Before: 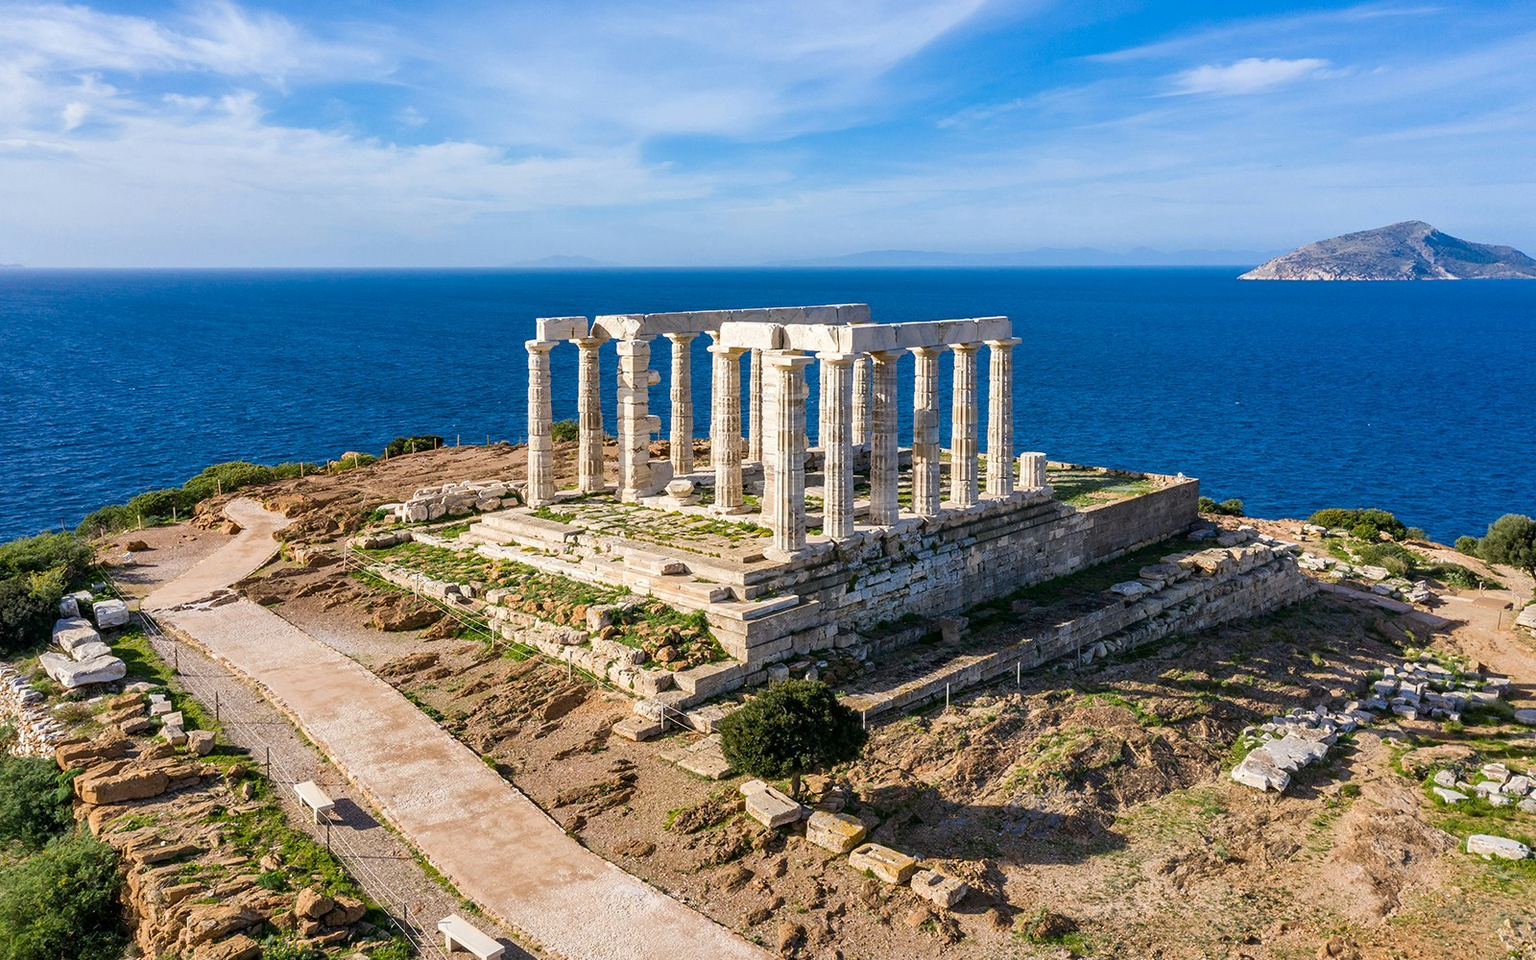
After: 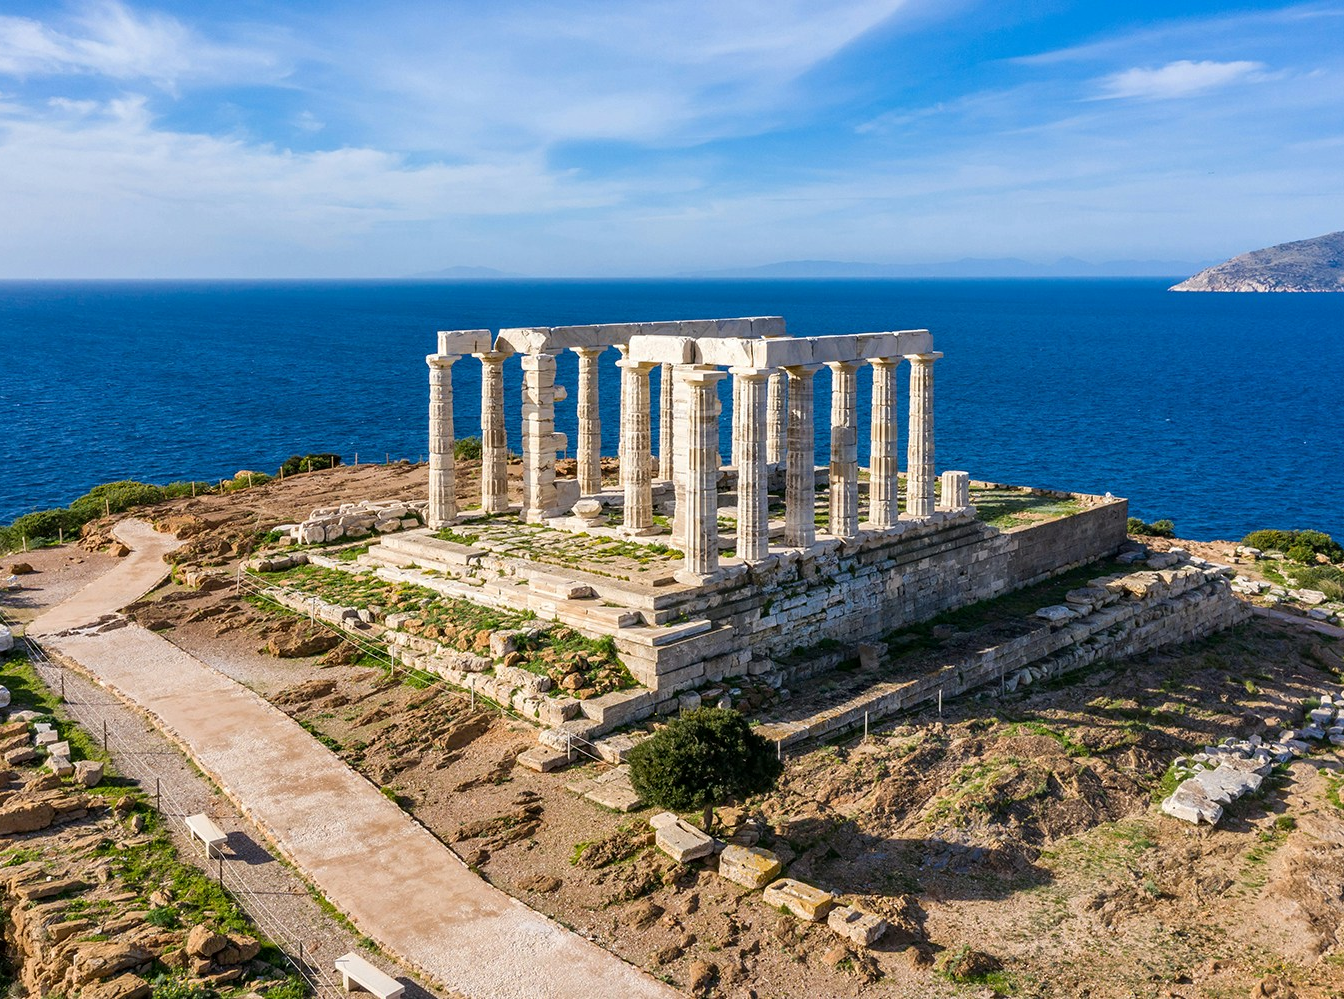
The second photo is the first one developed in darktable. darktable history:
rotate and perspective: crop left 0, crop top 0
crop: left 7.598%, right 7.873%
